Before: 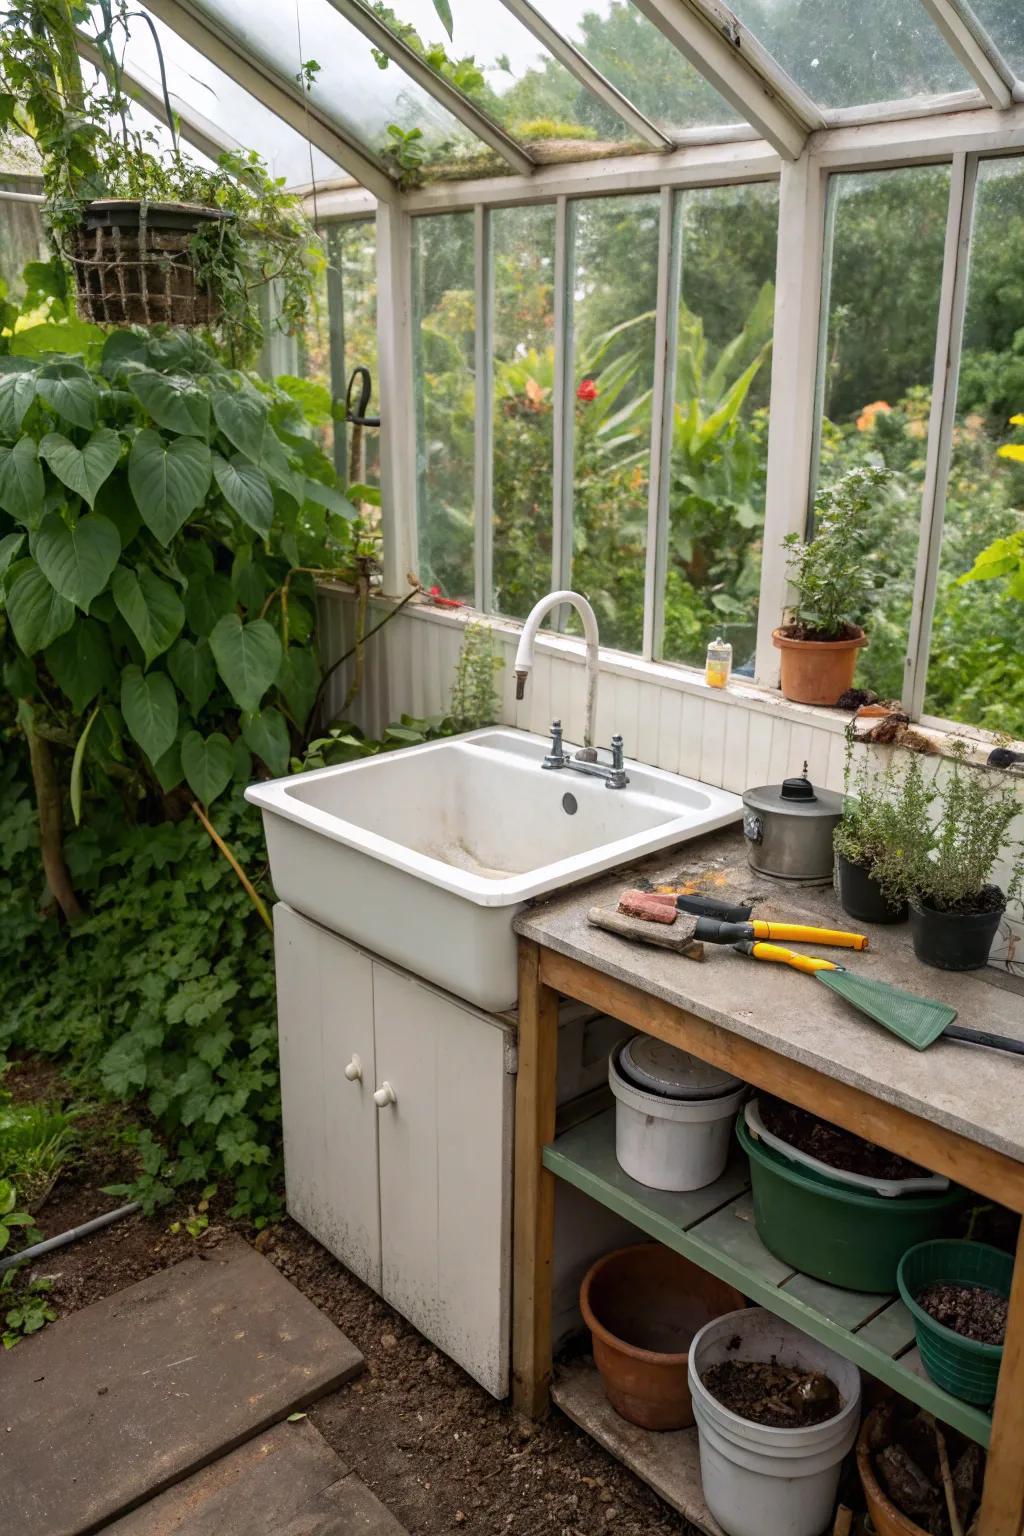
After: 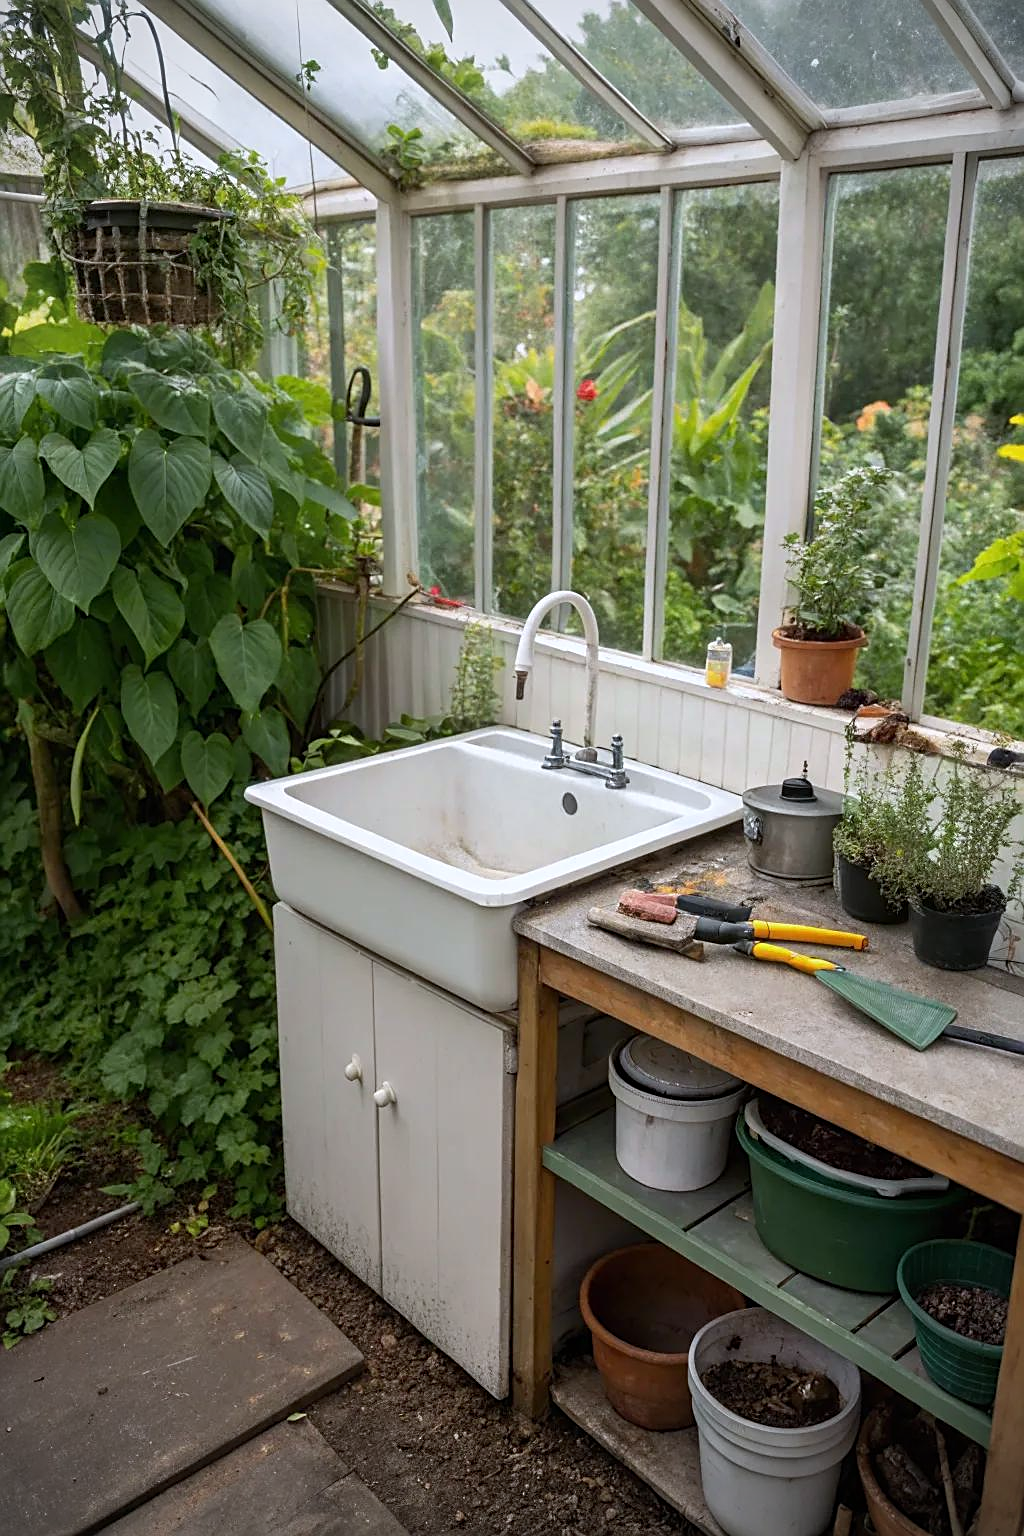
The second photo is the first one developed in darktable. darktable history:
vignetting: on, module defaults
exposure: exposure -0.021 EV, compensate highlight preservation false
sharpen: on, module defaults
color zones: curves: ch0 [(0, 0.5) (0.143, 0.5) (0.286, 0.5) (0.429, 0.5) (0.571, 0.5) (0.714, 0.476) (0.857, 0.5) (1, 0.5)]; ch2 [(0, 0.5) (0.143, 0.5) (0.286, 0.5) (0.429, 0.5) (0.571, 0.5) (0.714, 0.487) (0.857, 0.5) (1, 0.5)]
white balance: red 0.974, blue 1.044
